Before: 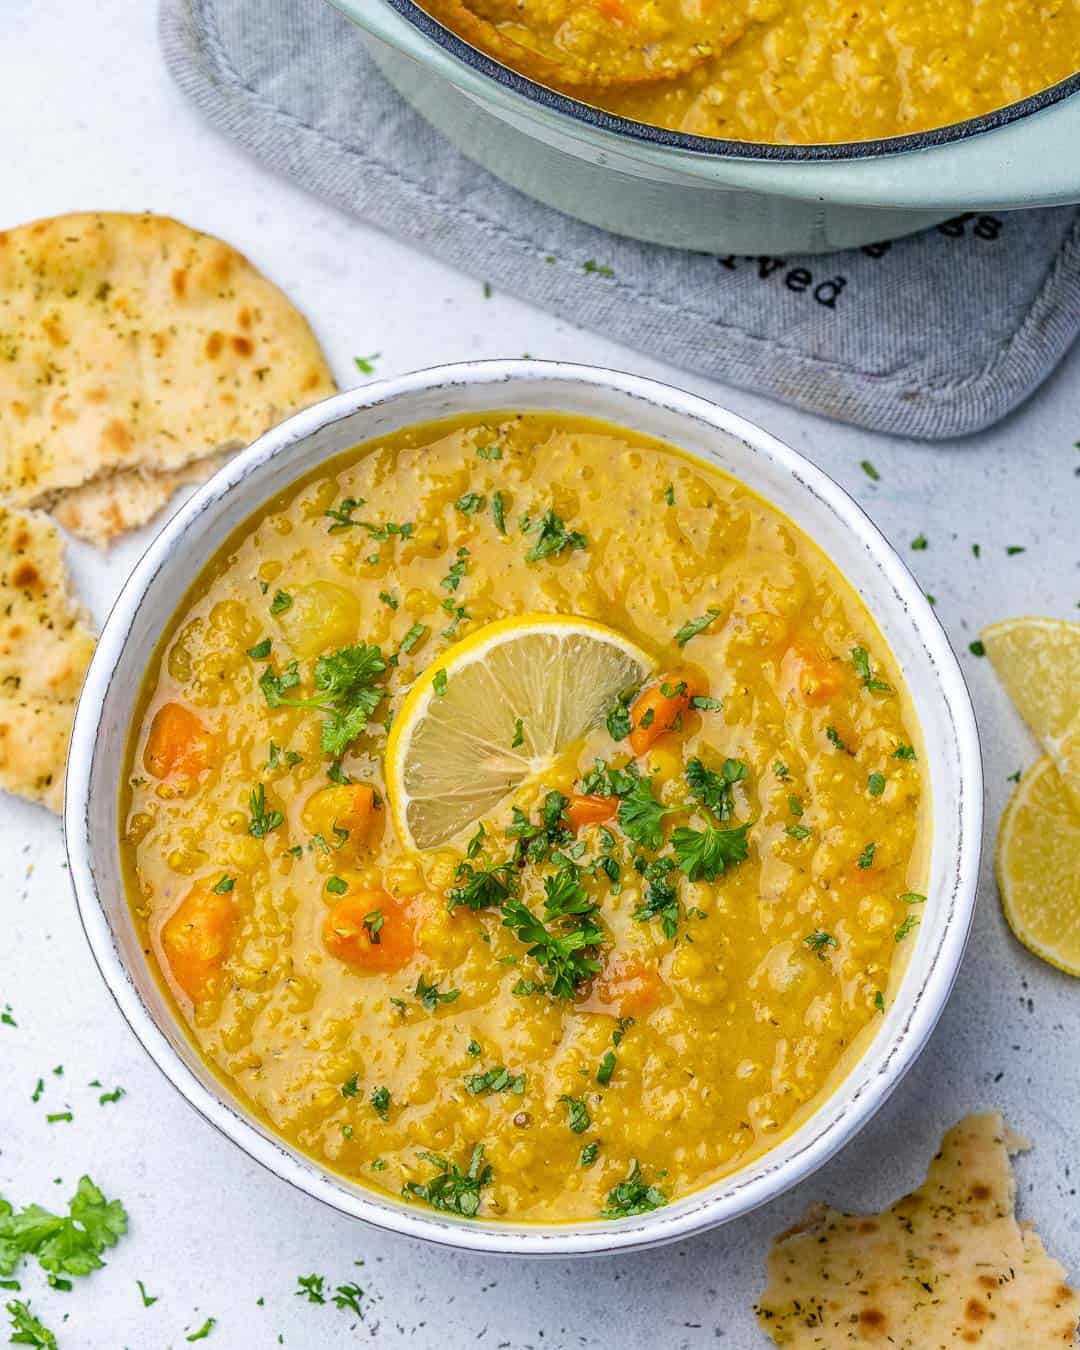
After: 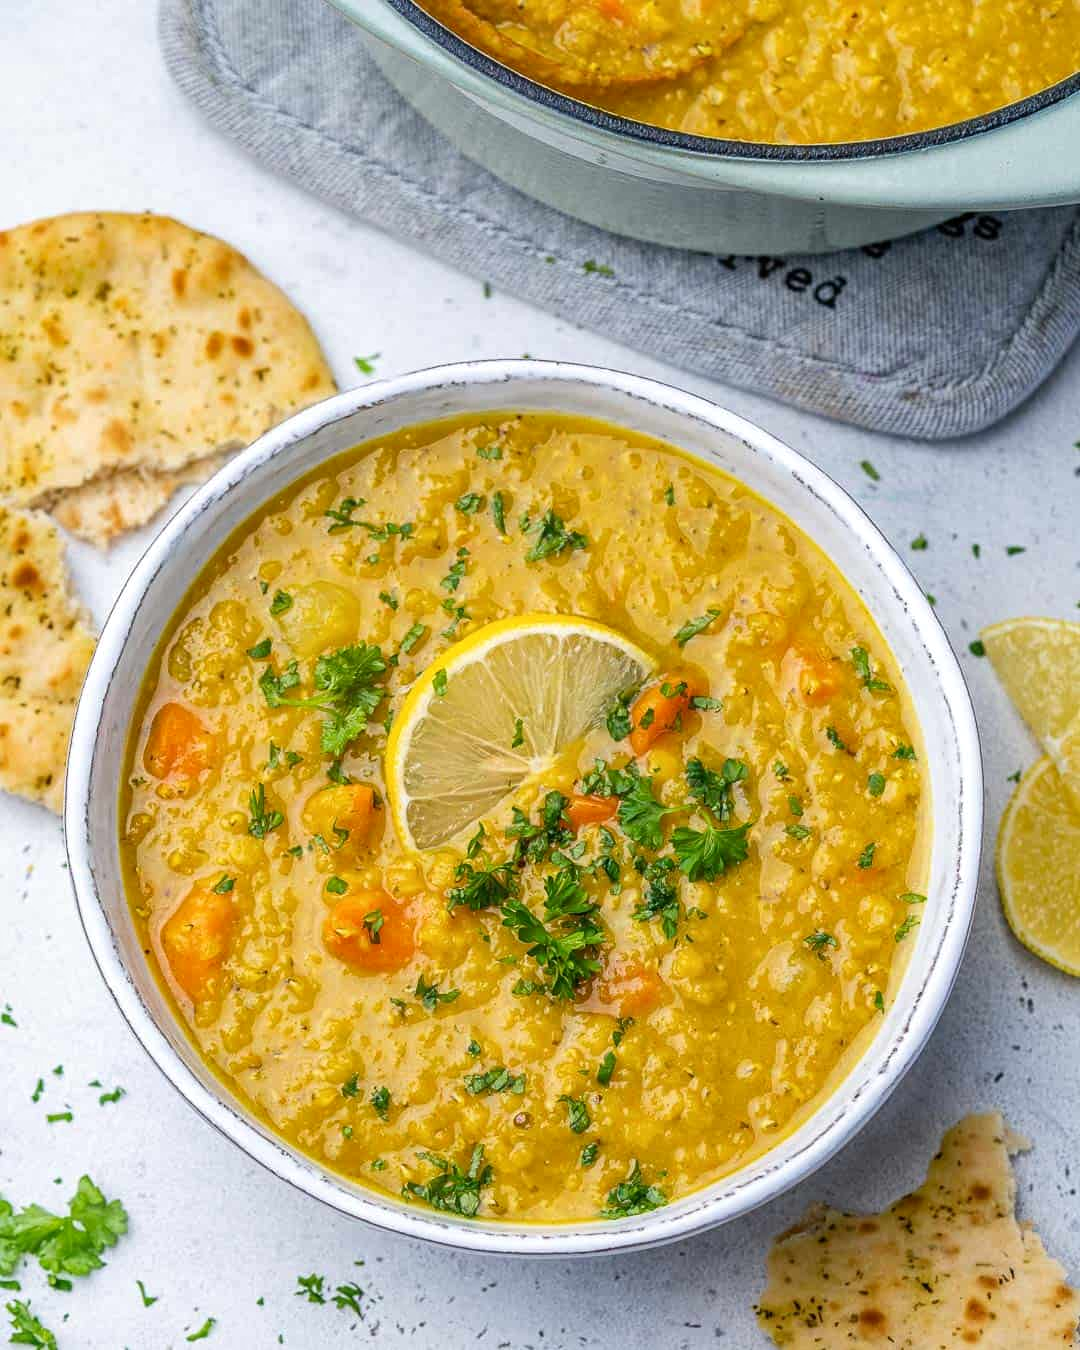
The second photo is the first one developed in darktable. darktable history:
contrast equalizer: octaves 7, y [[0.5, 0.5, 0.472, 0.5, 0.5, 0.5], [0.5 ×6], [0.5 ×6], [0 ×6], [0 ×6]]
local contrast: mode bilateral grid, contrast 19, coarseness 50, detail 119%, midtone range 0.2
